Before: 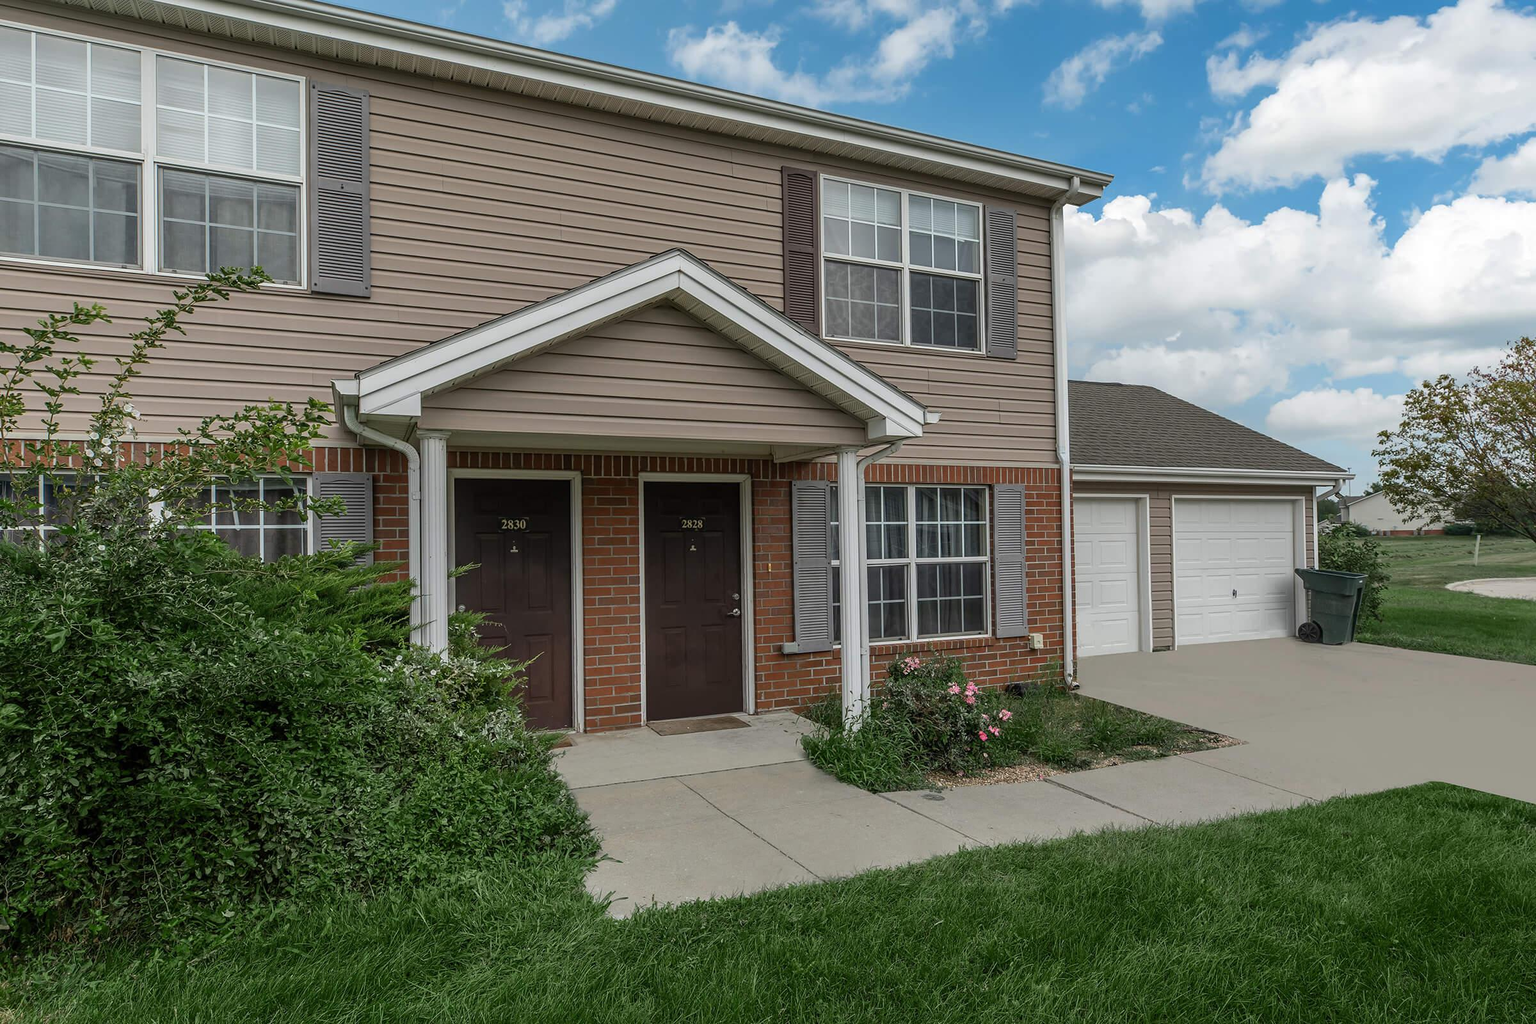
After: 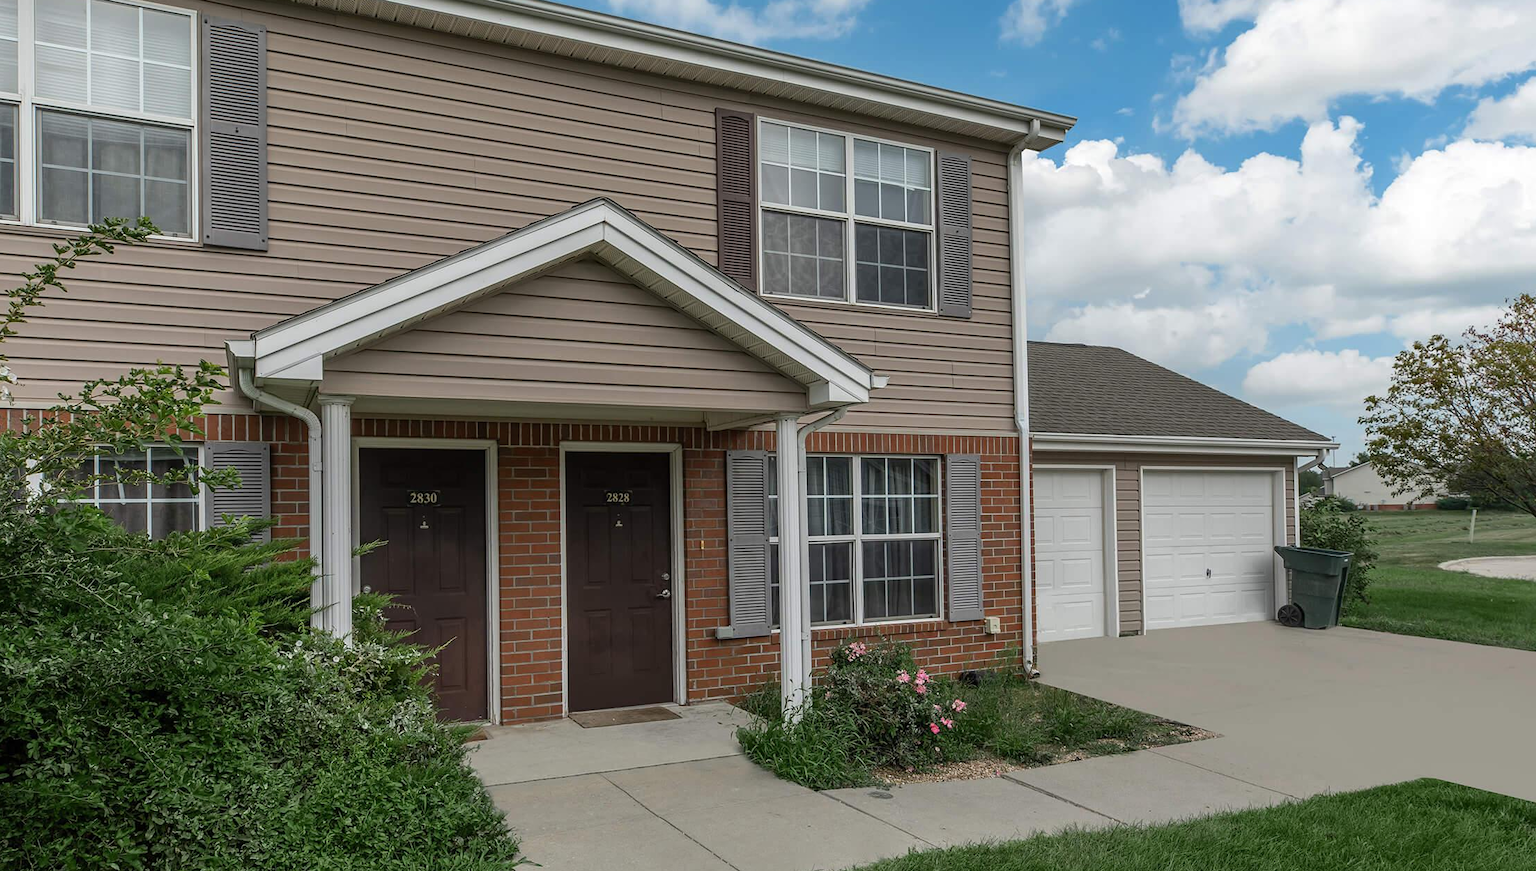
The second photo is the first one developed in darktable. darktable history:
crop: left 8.147%, top 6.625%, bottom 15.223%
